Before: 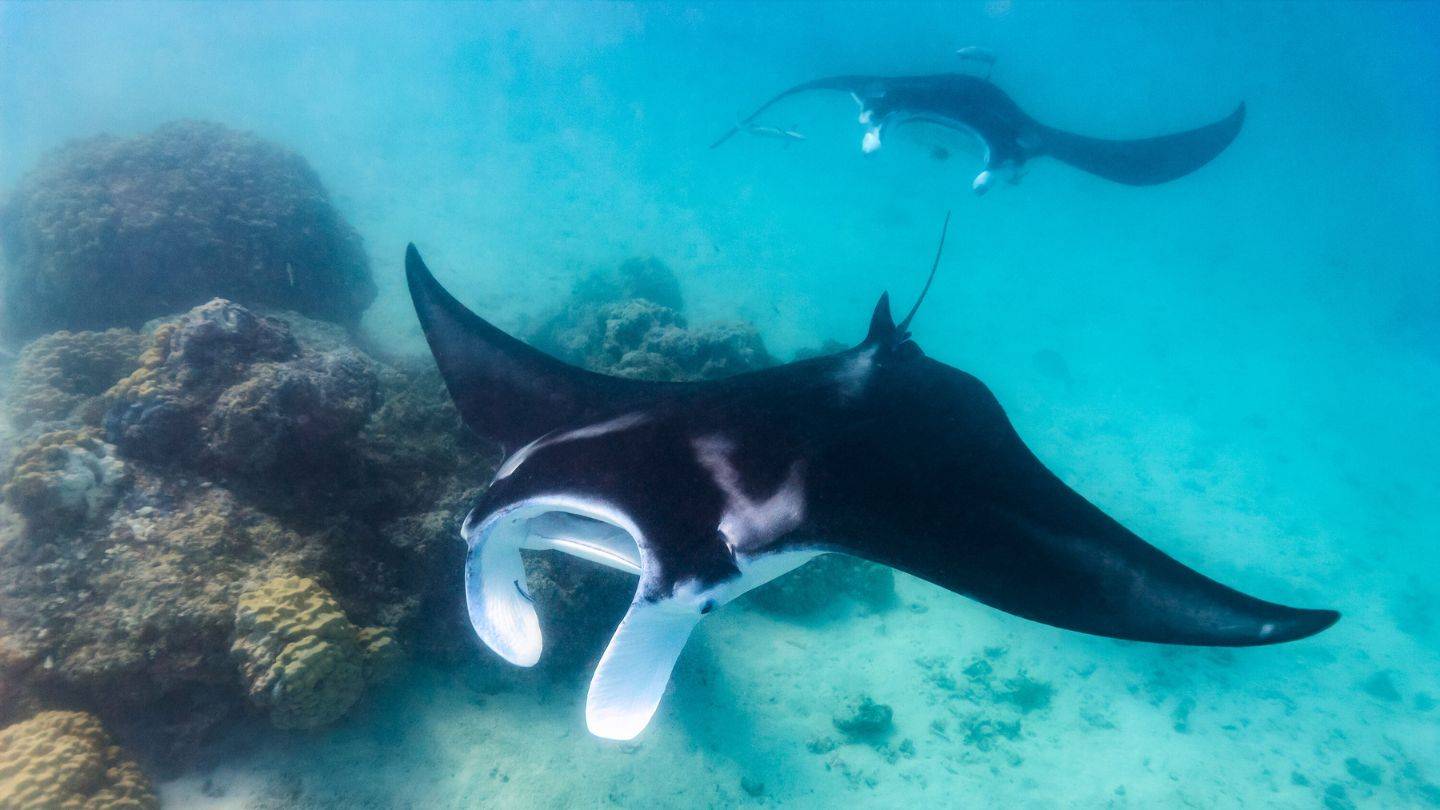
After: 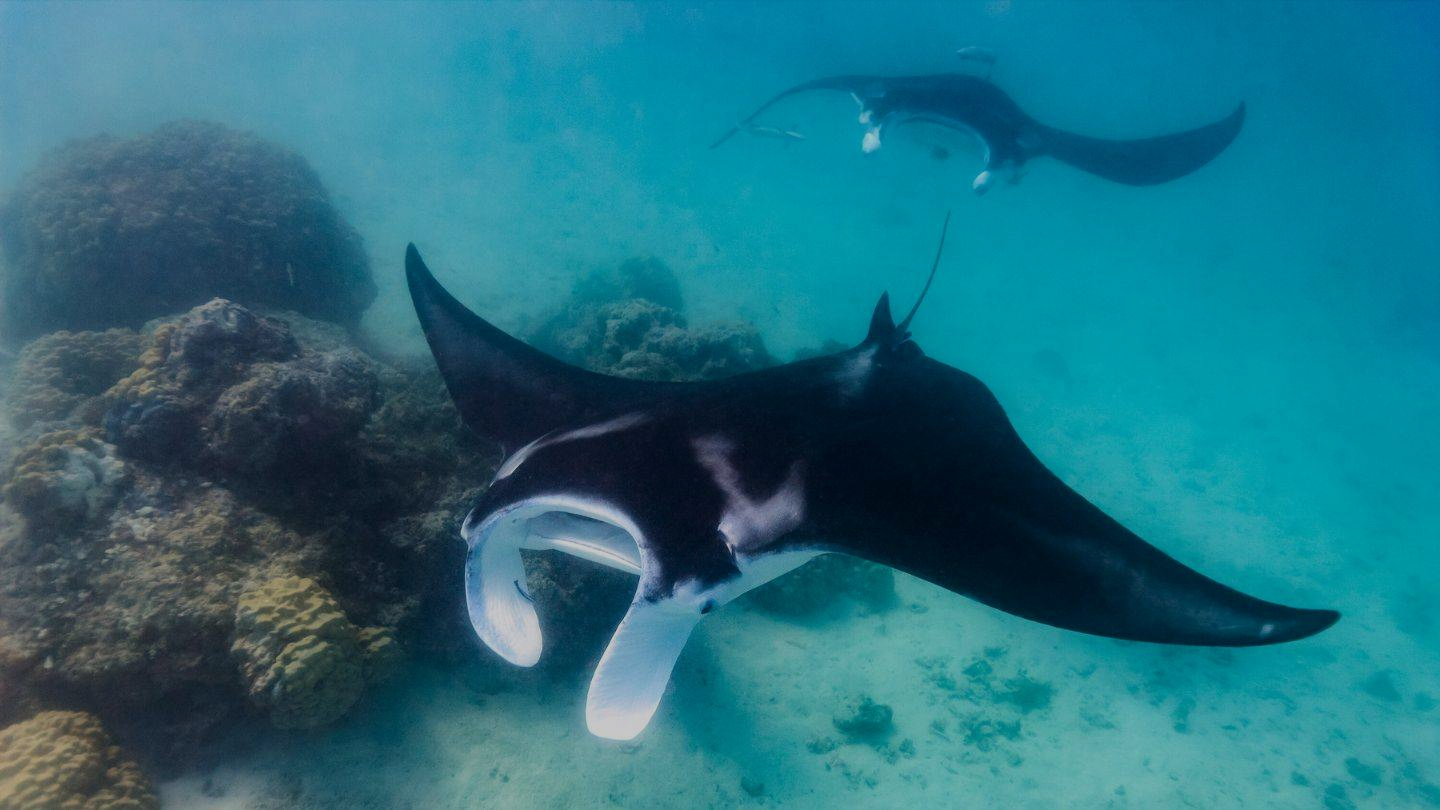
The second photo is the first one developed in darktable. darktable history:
exposure: black level correction 0, exposure -0.793 EV, compensate highlight preservation false
